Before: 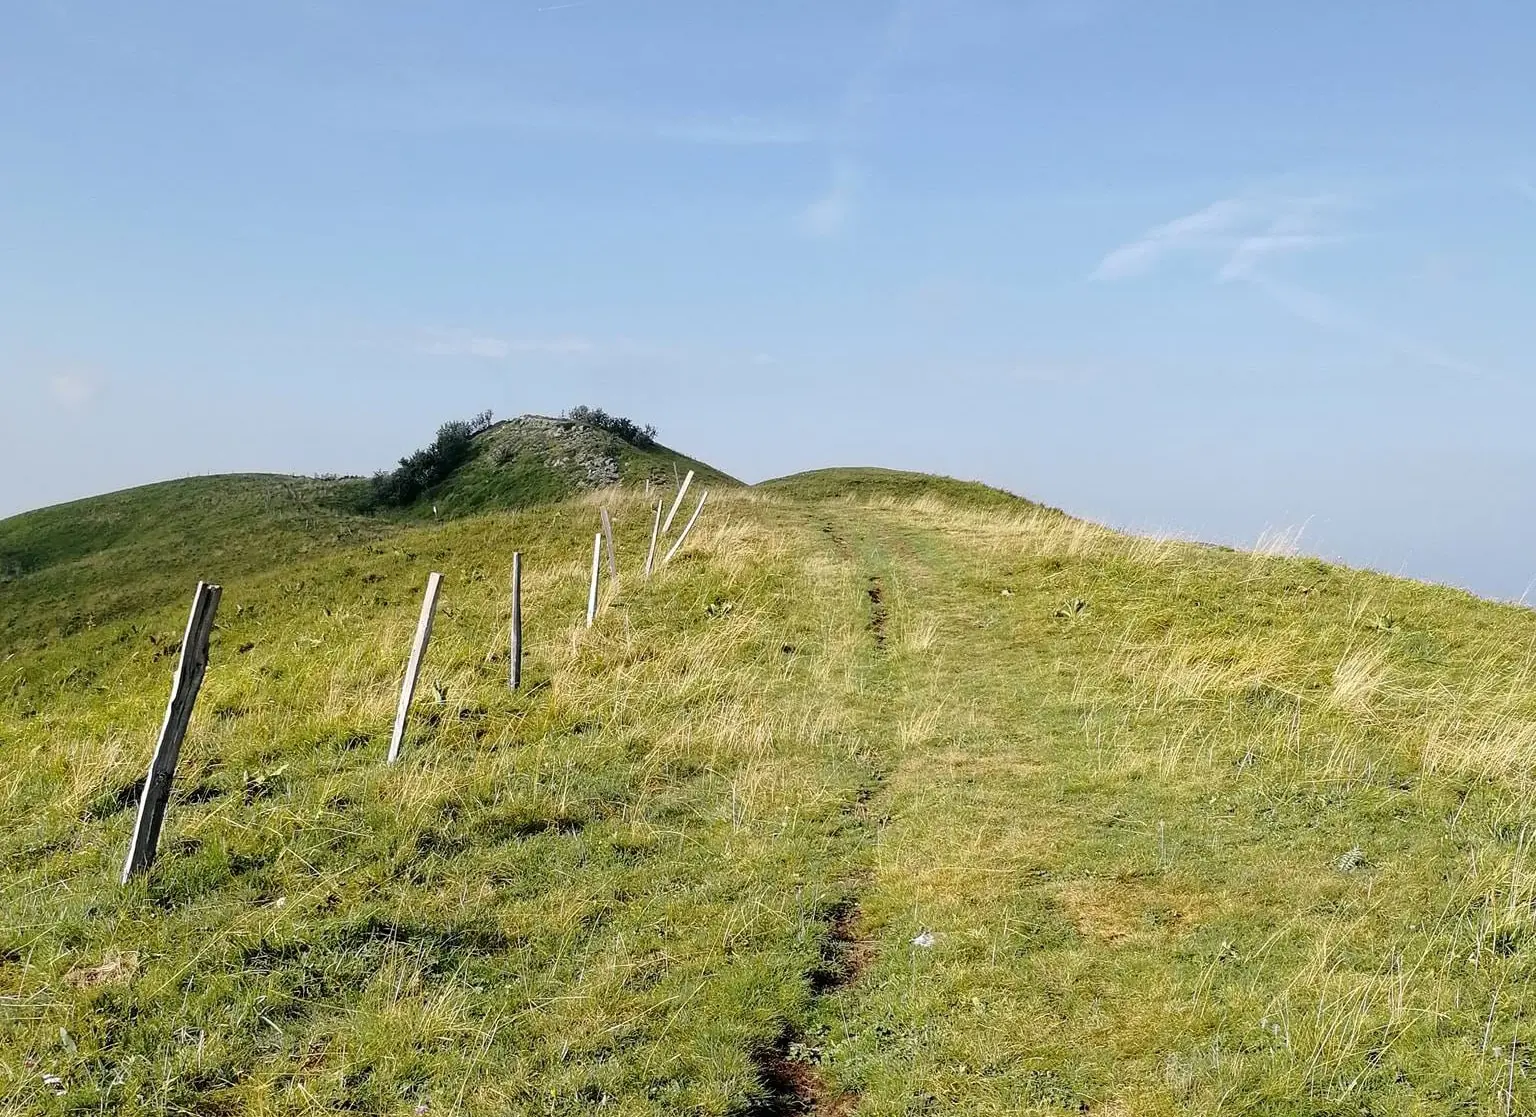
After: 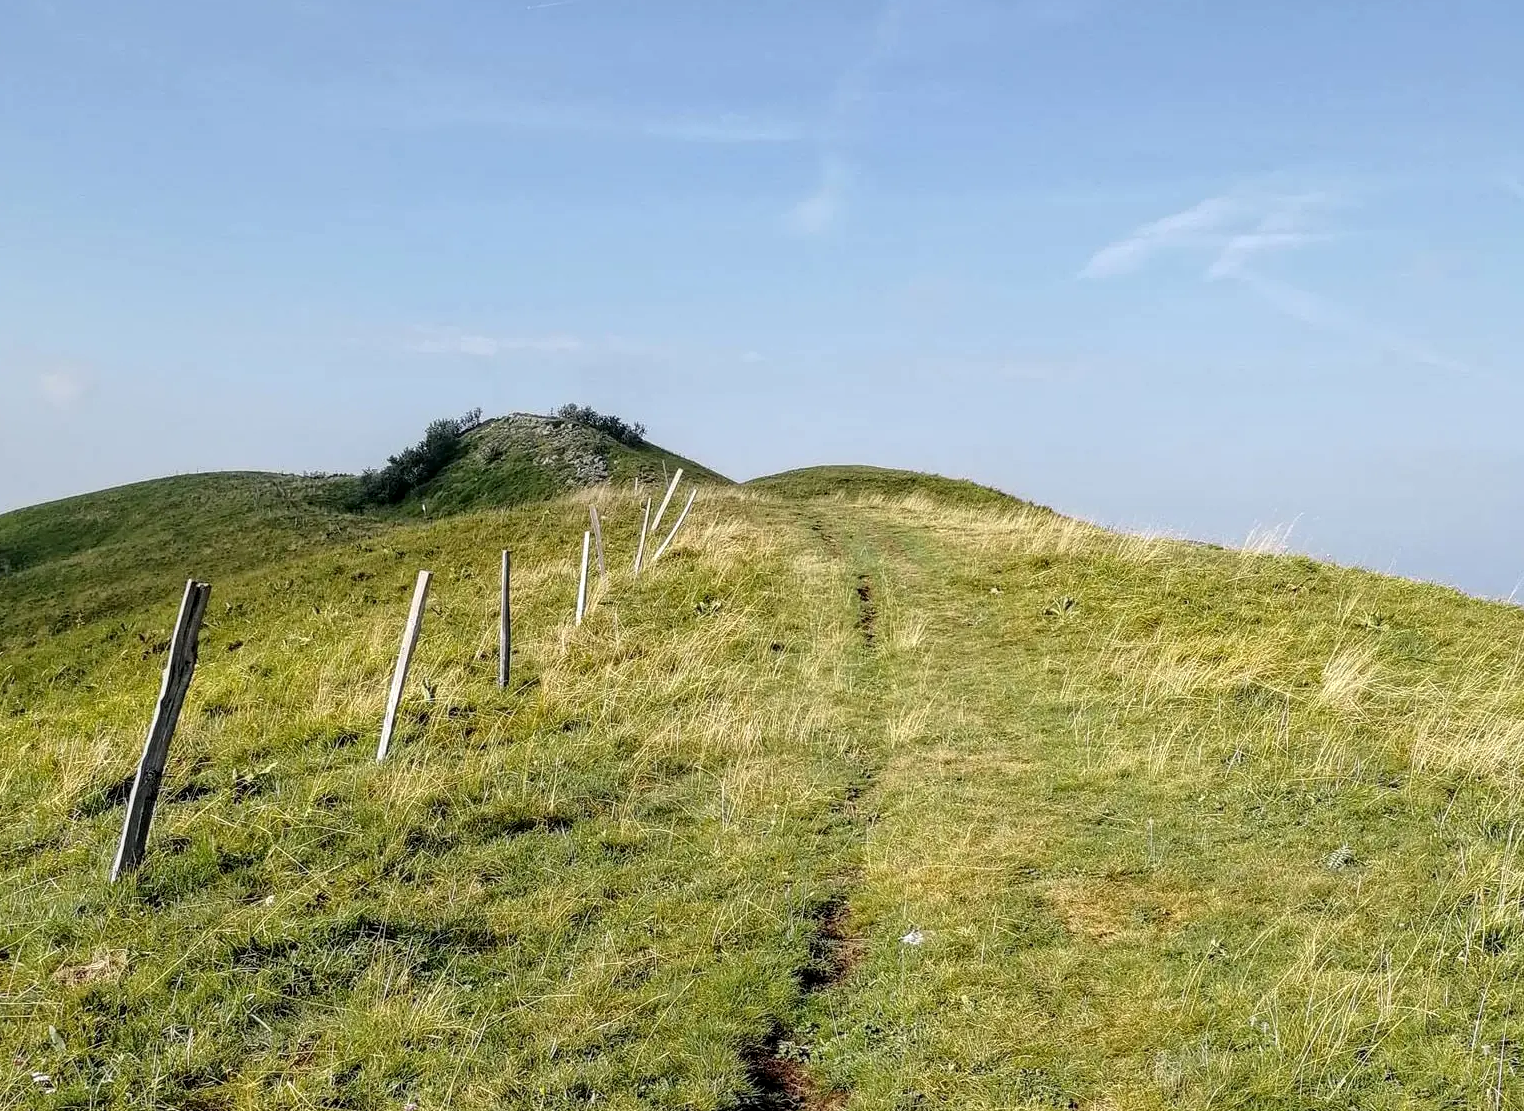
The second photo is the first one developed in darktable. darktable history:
local contrast: on, module defaults
crop and rotate: left 0.721%, top 0.289%, bottom 0.243%
tone equalizer: on, module defaults
